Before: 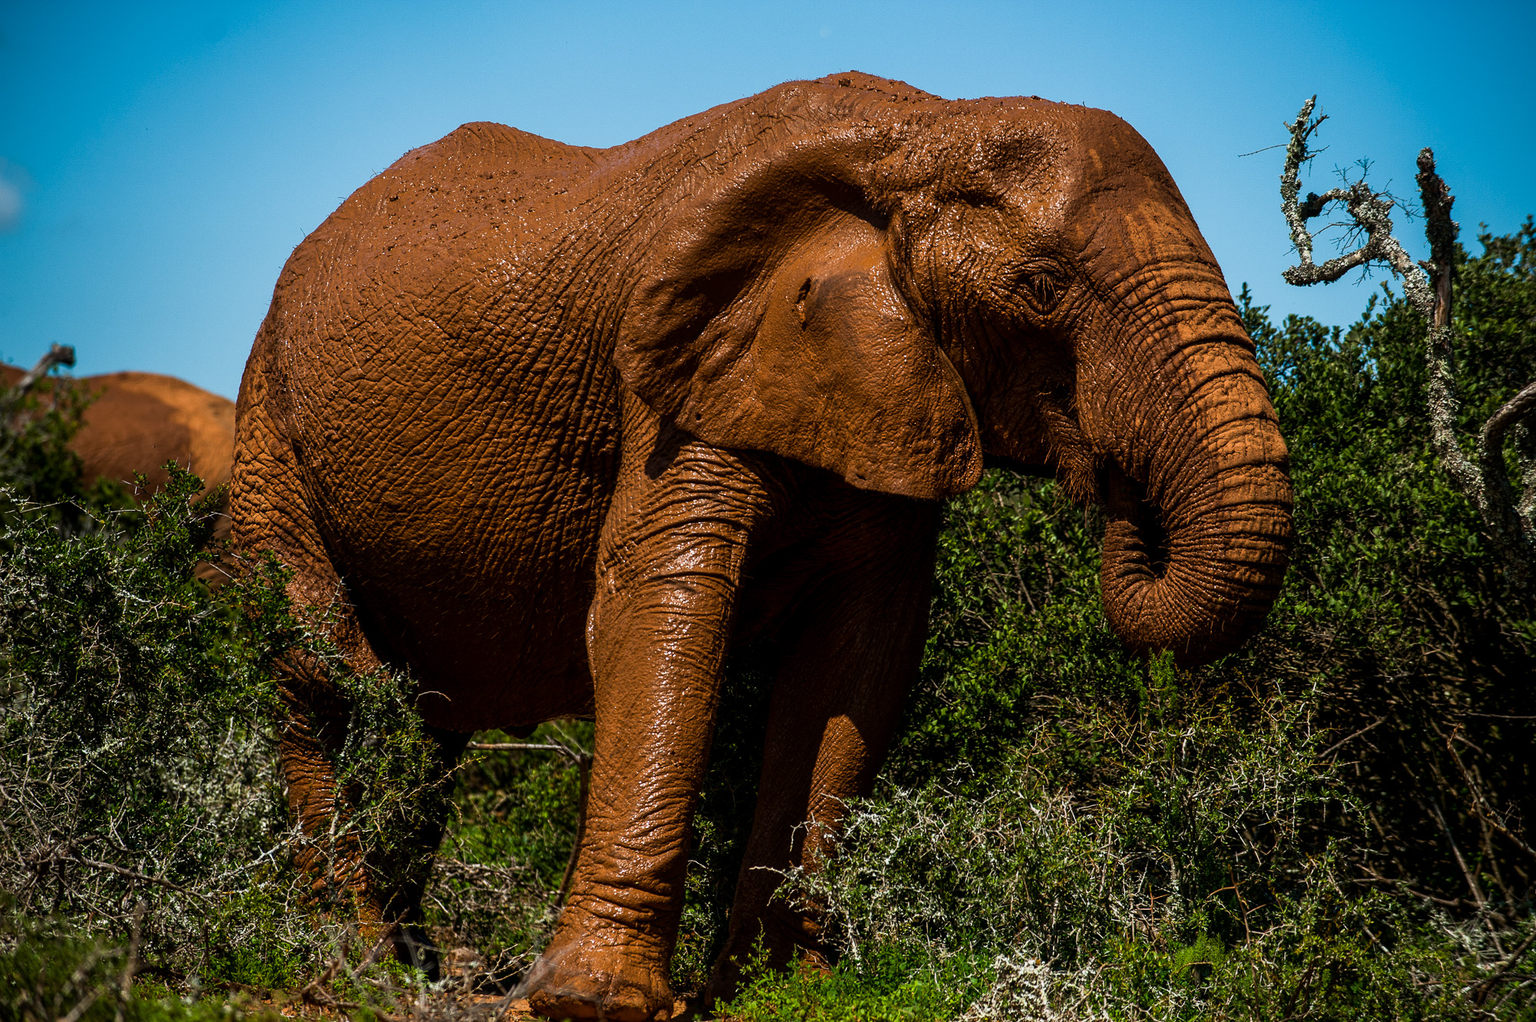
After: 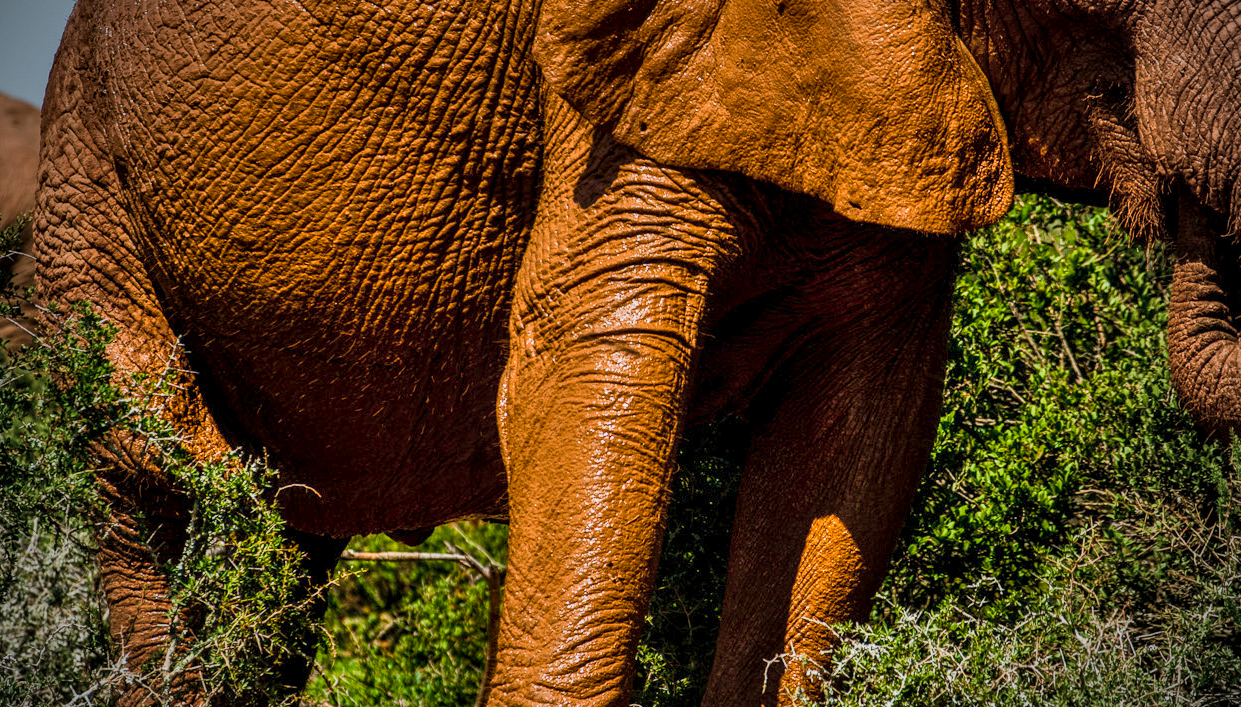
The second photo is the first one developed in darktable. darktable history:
vignetting: fall-off start 75%, brightness -0.692, width/height ratio 1.084
shadows and highlights: shadows 60, soften with gaussian
crop: left 13.312%, top 31.28%, right 24.627%, bottom 15.582%
color balance rgb: shadows lift › chroma 1%, shadows lift › hue 113°, highlights gain › chroma 0.2%, highlights gain › hue 333°, perceptual saturation grading › global saturation 20%, perceptual saturation grading › highlights -50%, perceptual saturation grading › shadows 25%, contrast -20%
local contrast: on, module defaults
